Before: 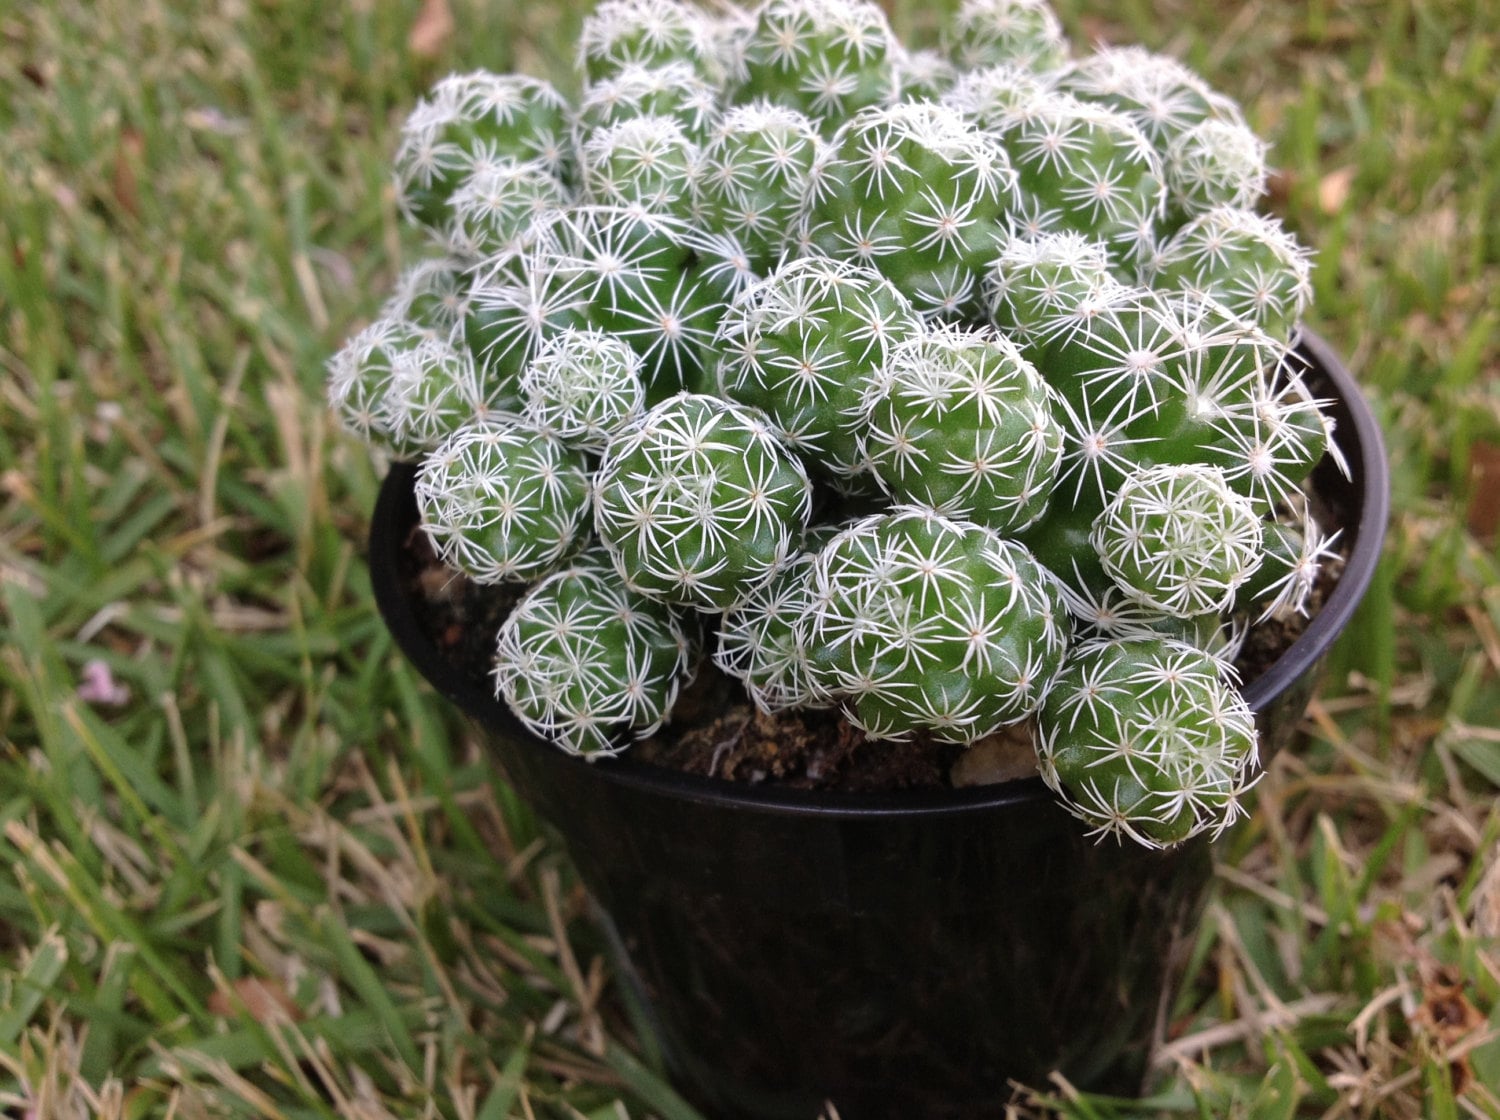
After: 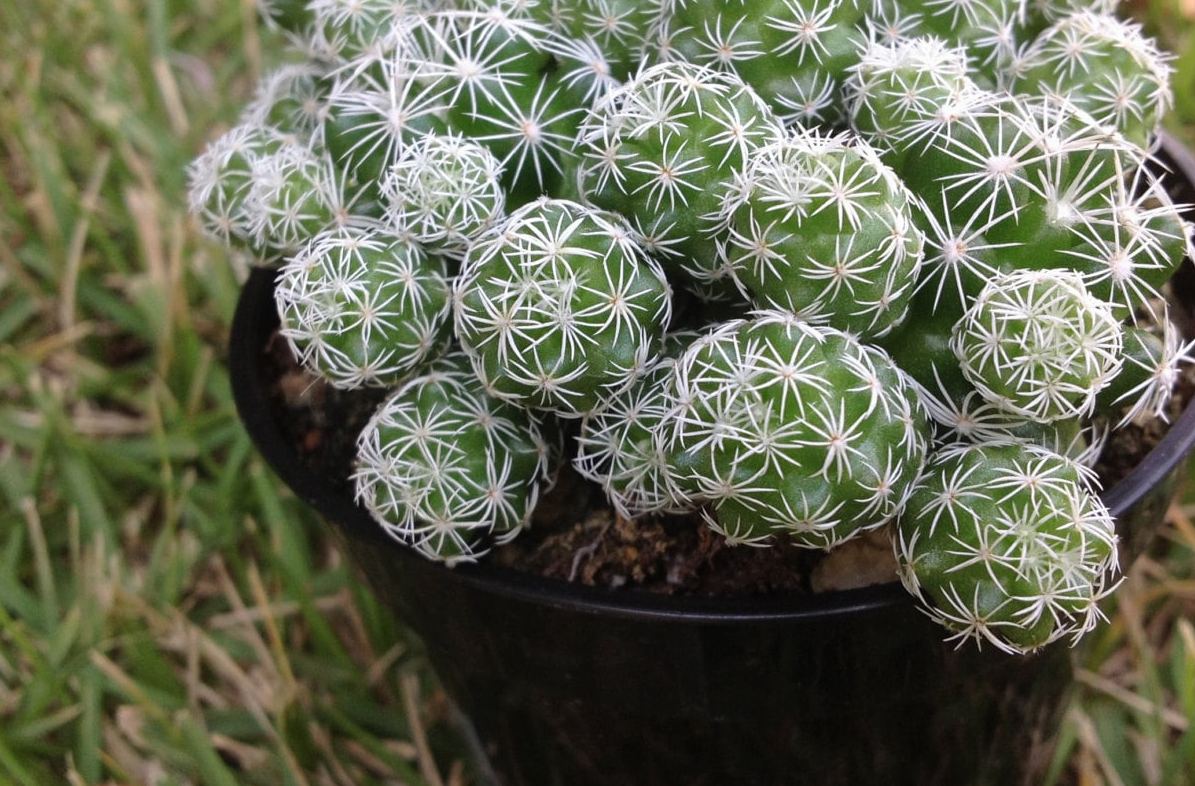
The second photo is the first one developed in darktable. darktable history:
crop: left 9.384%, top 17.439%, right 10.899%, bottom 12.368%
contrast equalizer: octaves 7, y [[0.5, 0.5, 0.472, 0.5, 0.5, 0.5], [0.5 ×6], [0.5 ×6], [0 ×6], [0 ×6]]
tone equalizer: on, module defaults
